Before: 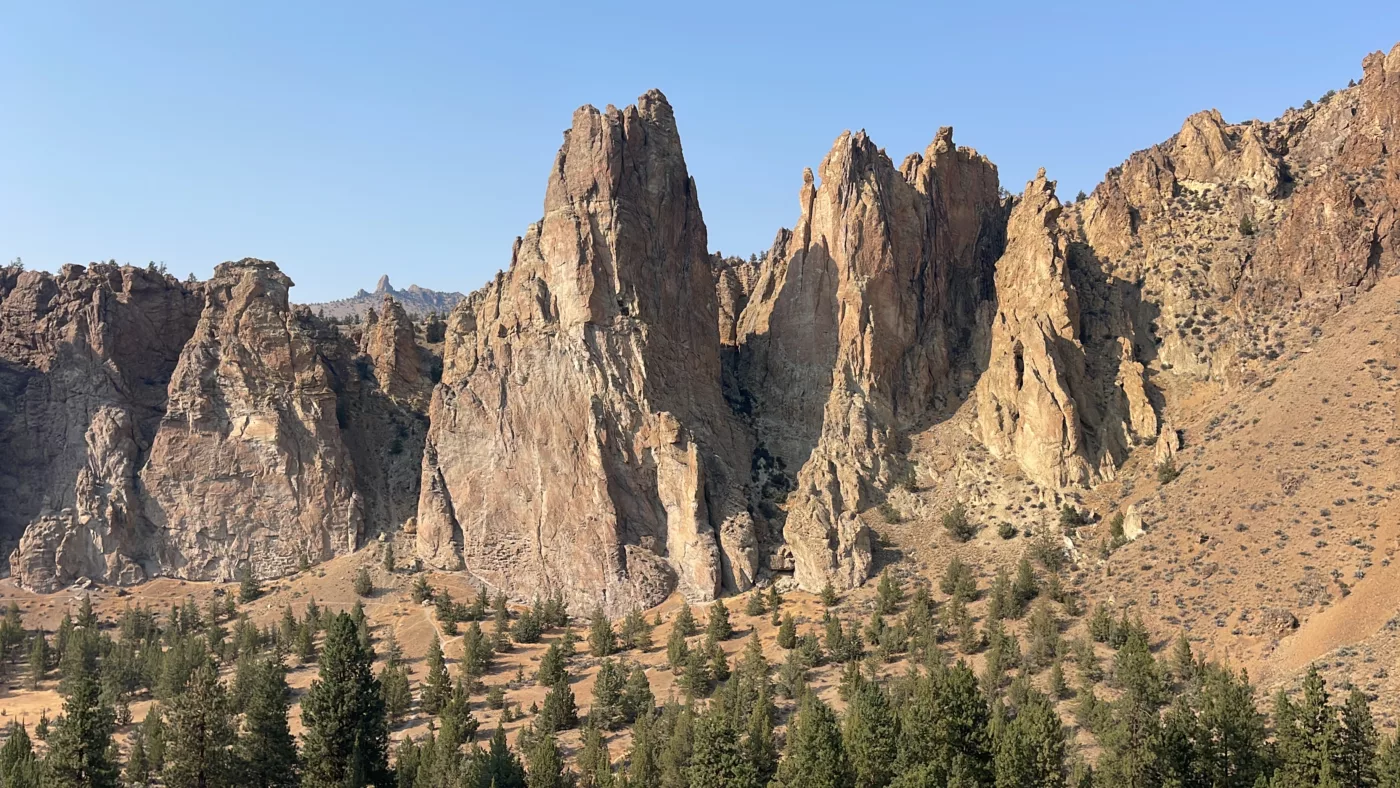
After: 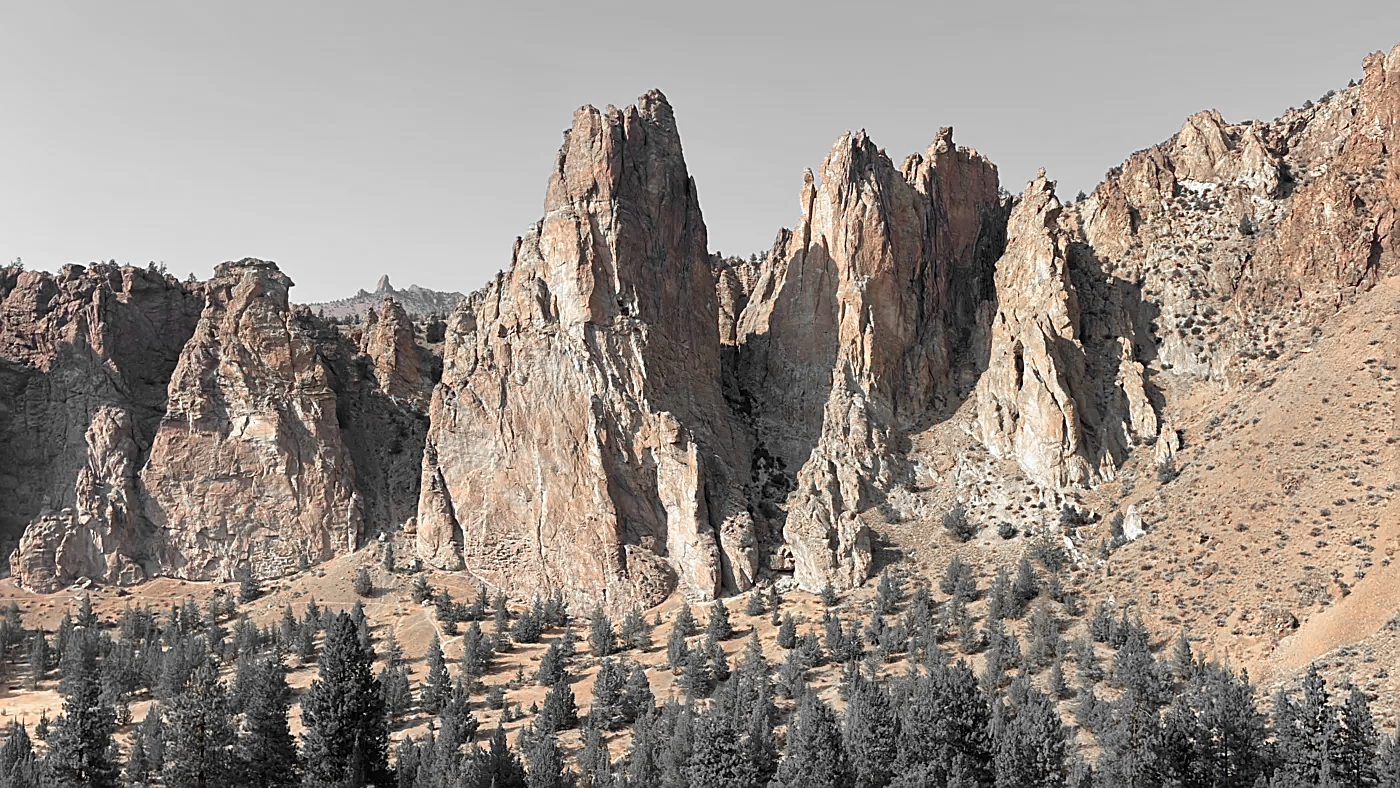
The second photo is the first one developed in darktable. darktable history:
exposure: exposure 0.02 EV, compensate highlight preservation false
color zones: curves: ch0 [(0, 0.65) (0.096, 0.644) (0.221, 0.539) (0.429, 0.5) (0.571, 0.5) (0.714, 0.5) (0.857, 0.5) (1, 0.65)]; ch1 [(0, 0.5) (0.143, 0.5) (0.257, -0.002) (0.429, 0.04) (0.571, -0.001) (0.714, -0.015) (0.857, 0.024) (1, 0.5)]
sharpen: on, module defaults
